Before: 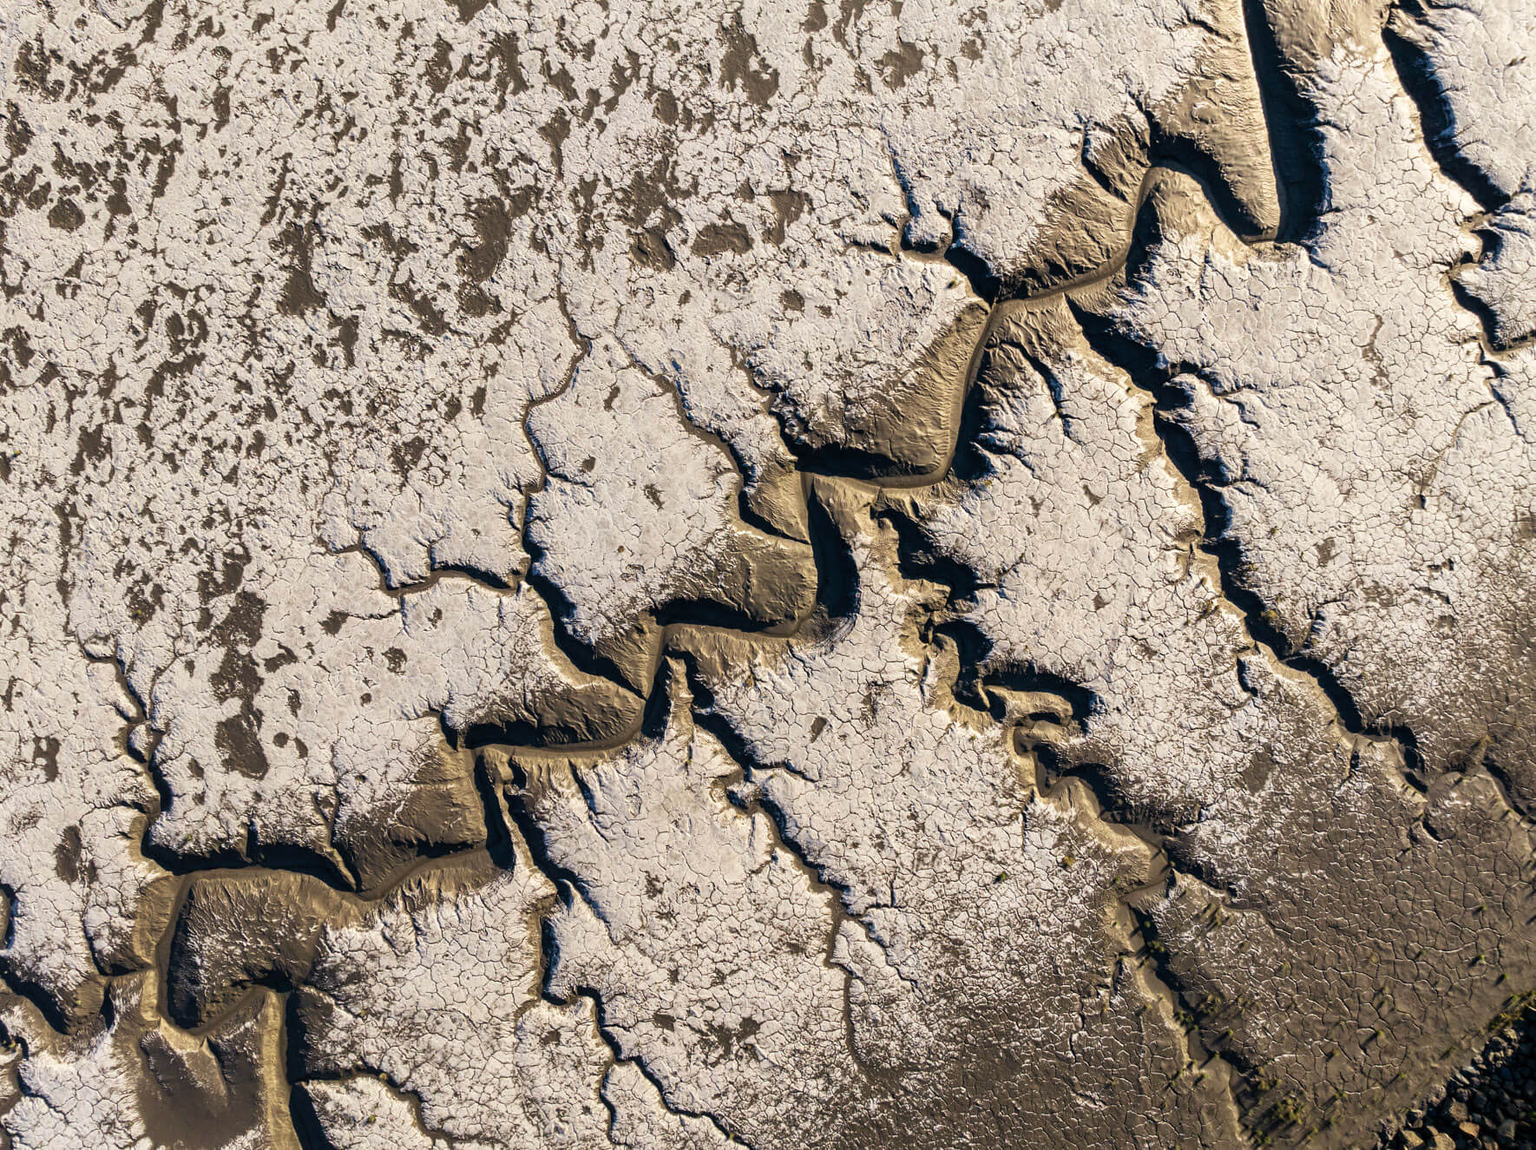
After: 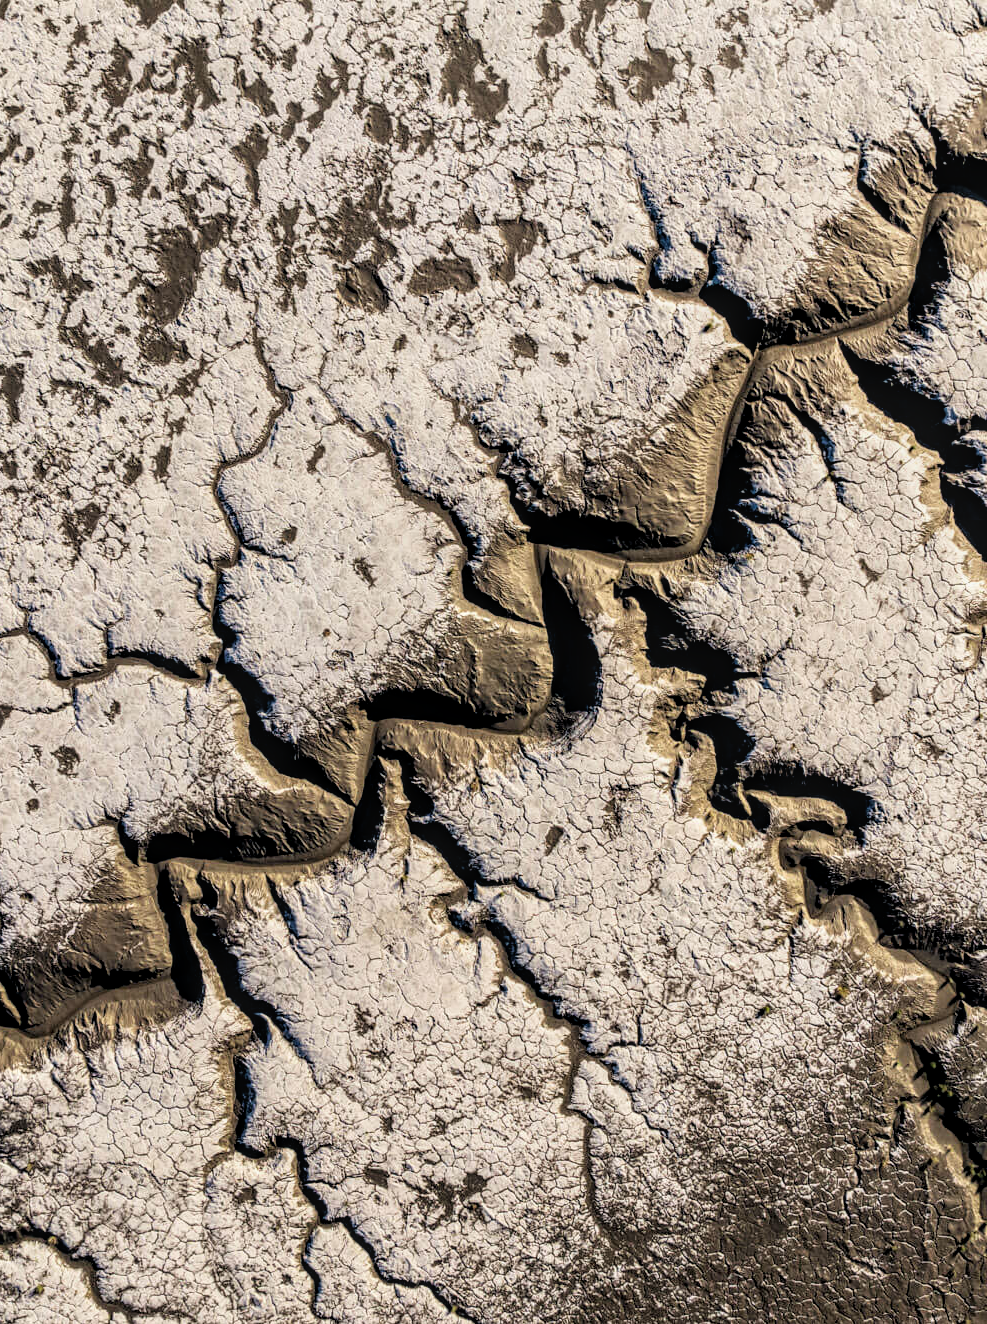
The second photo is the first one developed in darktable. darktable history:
crop: left 22.024%, right 22.163%, bottom 0.014%
filmic rgb: black relative exposure -4.94 EV, white relative exposure 2.82 EV, hardness 3.72
local contrast: on, module defaults
